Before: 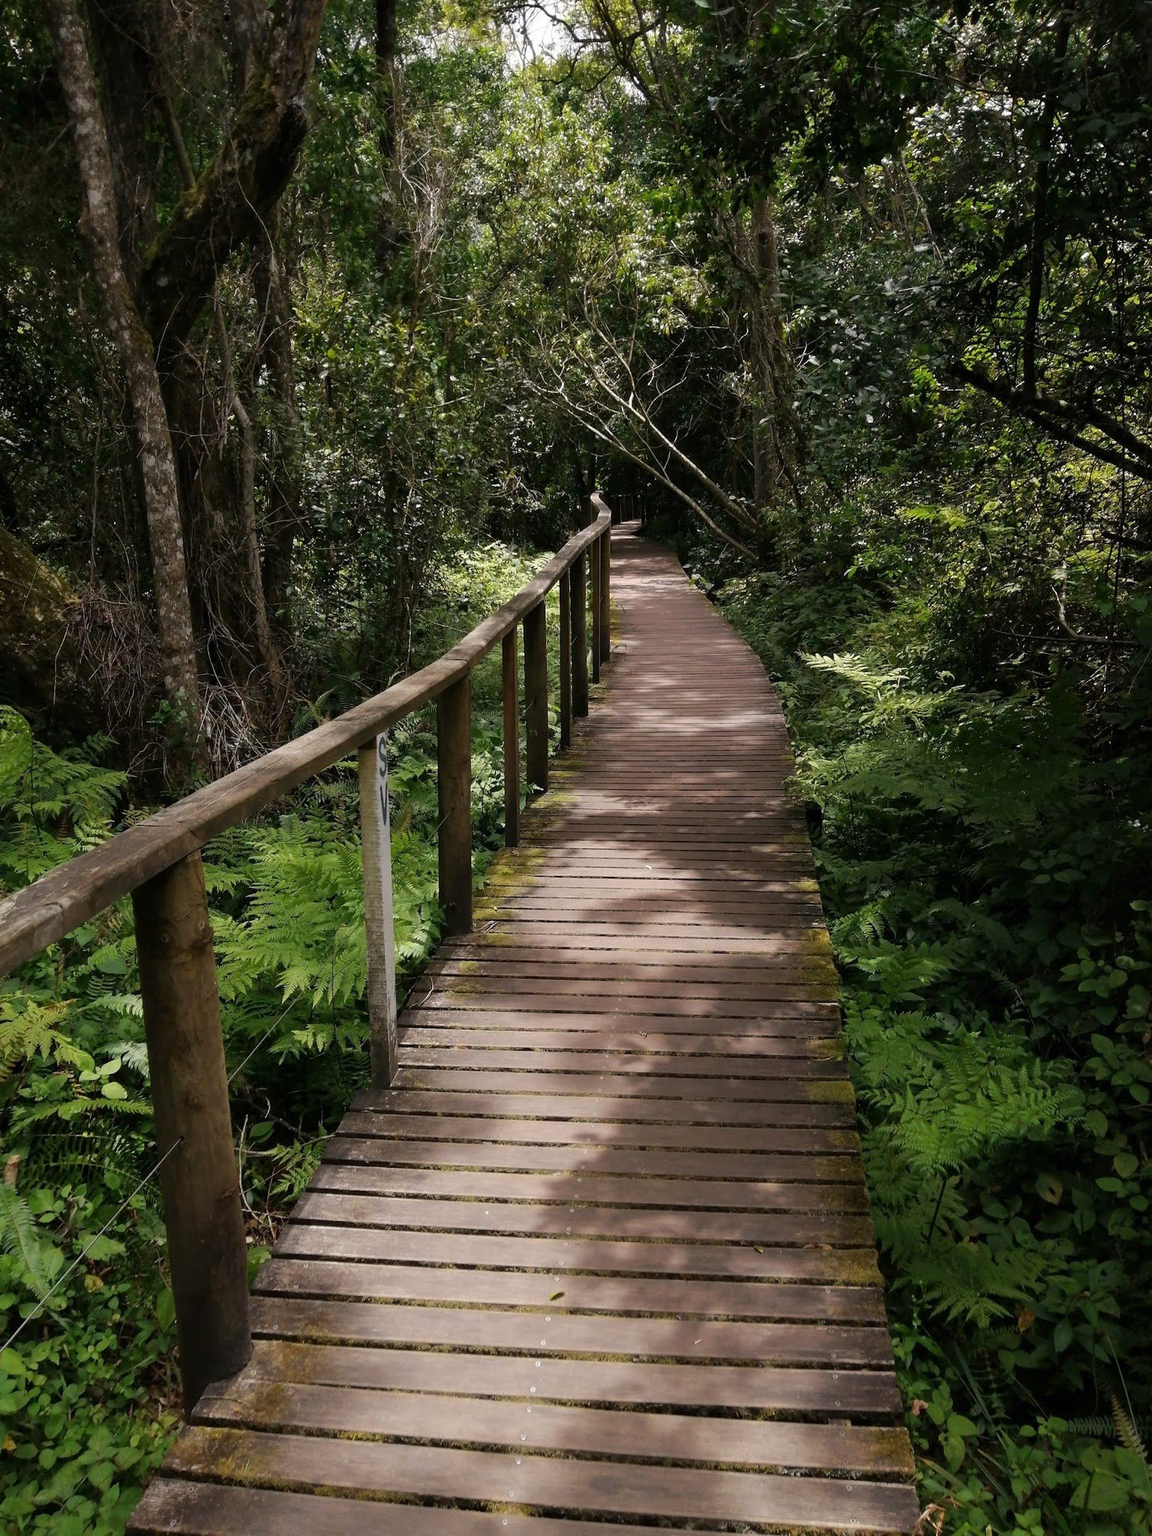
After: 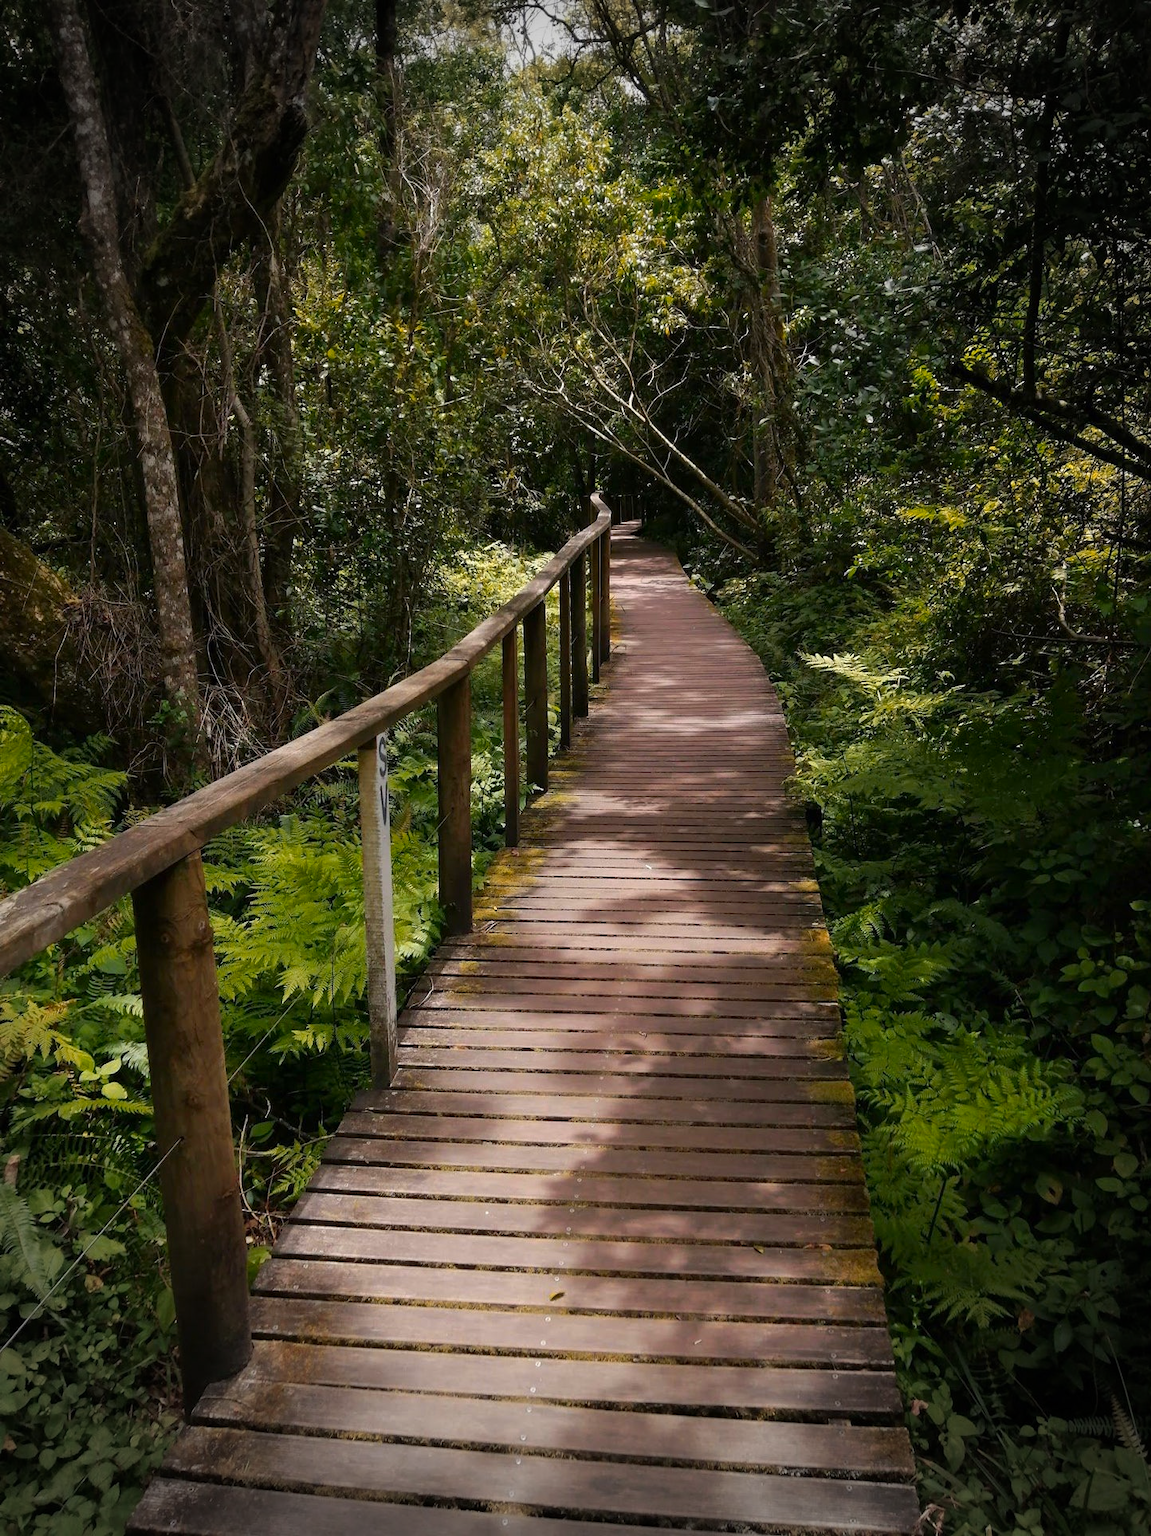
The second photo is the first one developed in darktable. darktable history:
color zones: curves: ch1 [(0.24, 0.634) (0.75, 0.5)]; ch2 [(0.253, 0.437) (0.745, 0.491)]
vignetting: fall-off start 75.87%, fall-off radius 26.24%, width/height ratio 0.979, unbound false
